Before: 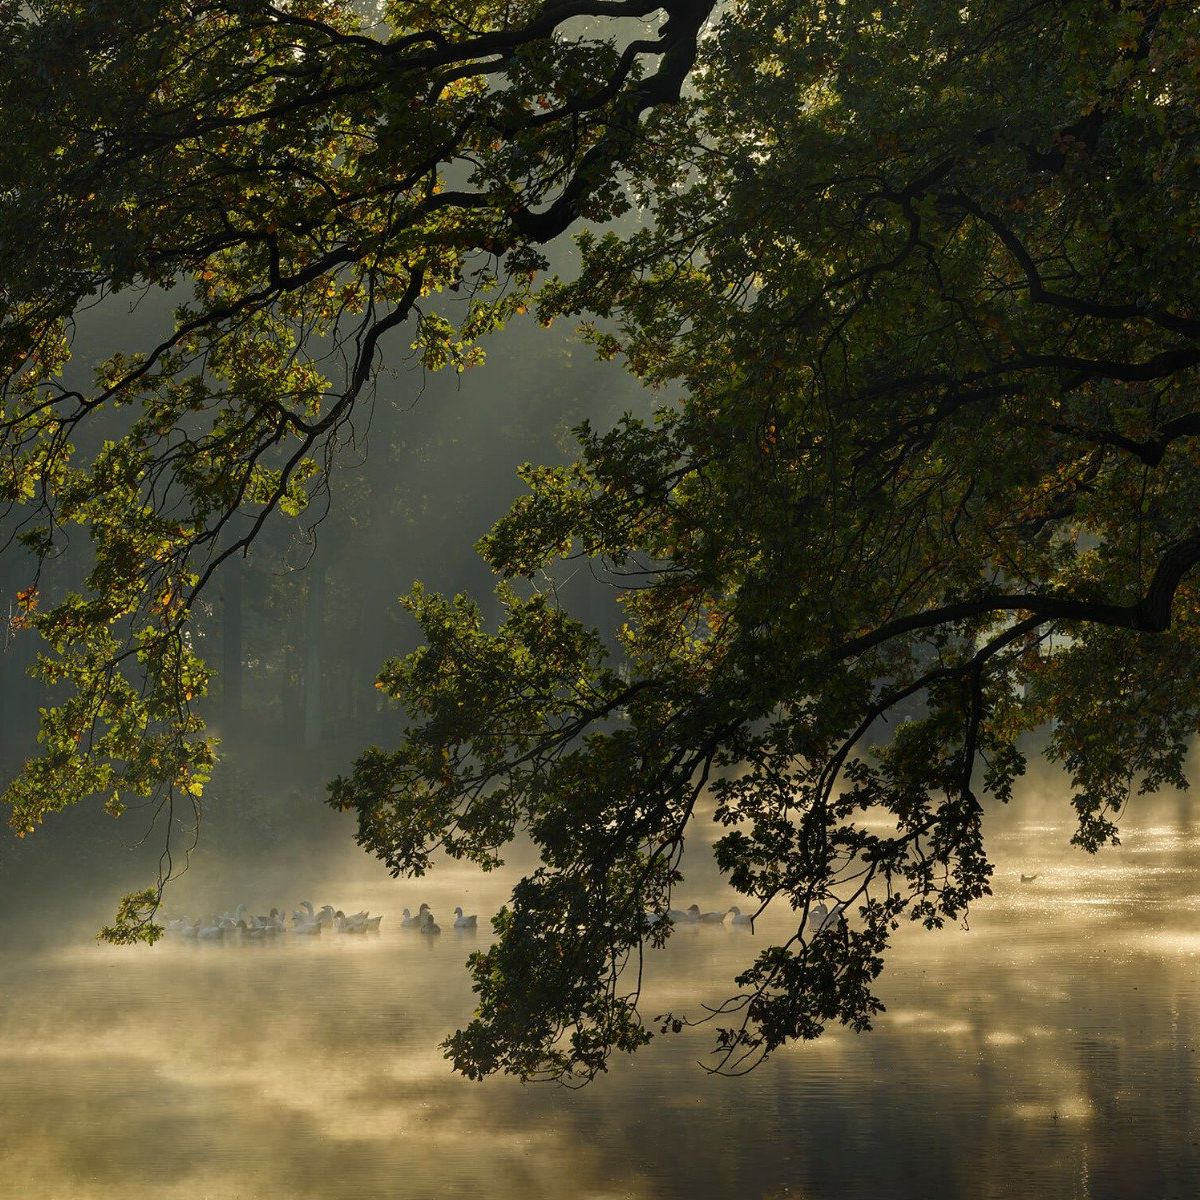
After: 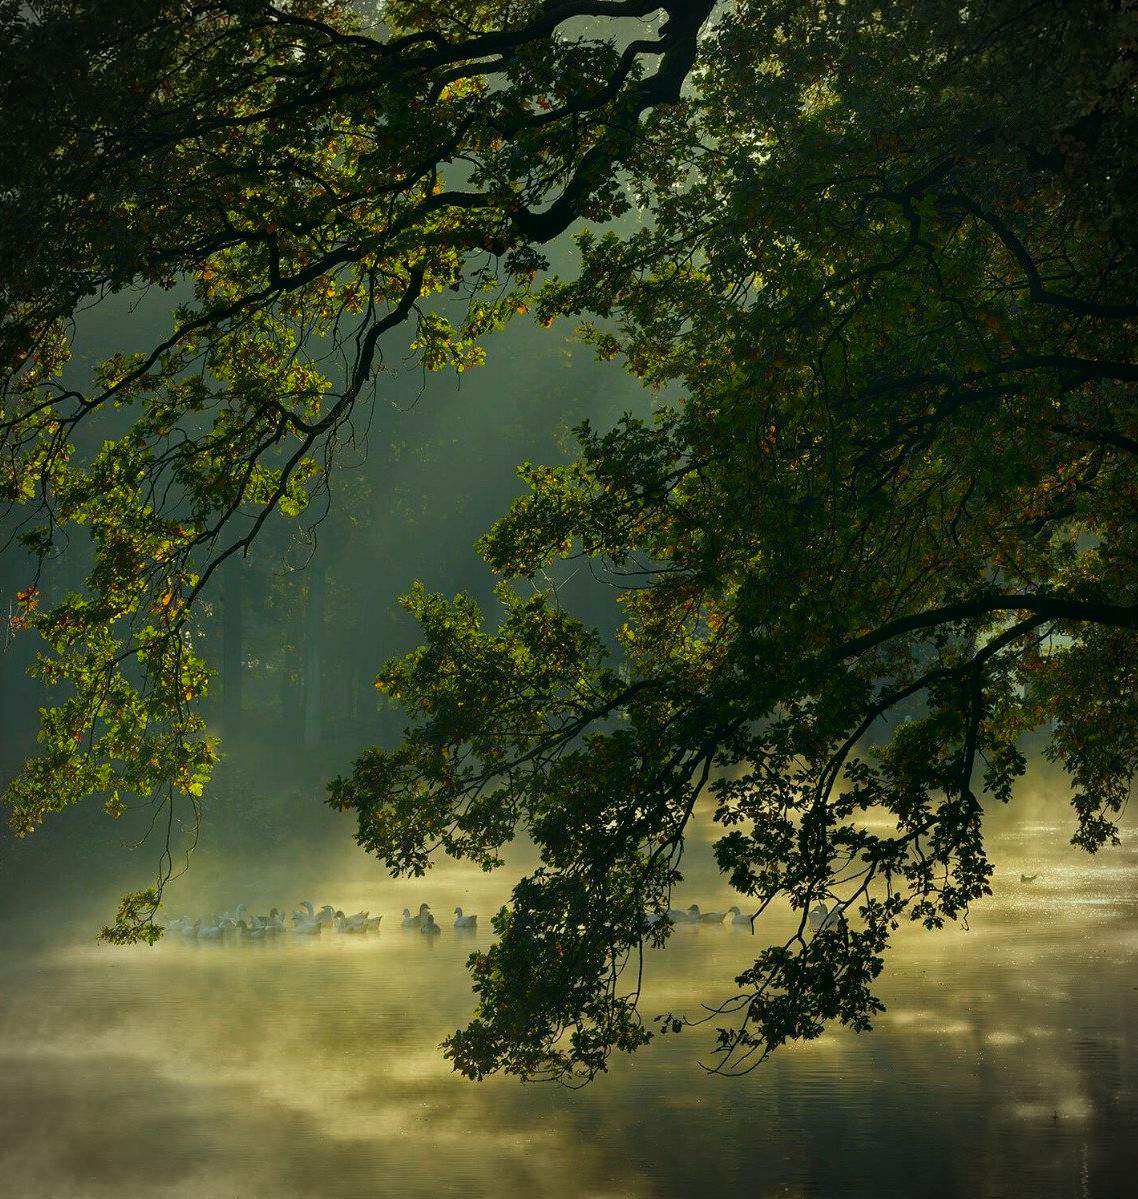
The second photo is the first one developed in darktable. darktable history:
crop and rotate: right 5.167%
vignetting: on, module defaults
color correction: highlights a* -7.33, highlights b* 1.26, shadows a* -3.55, saturation 1.4
